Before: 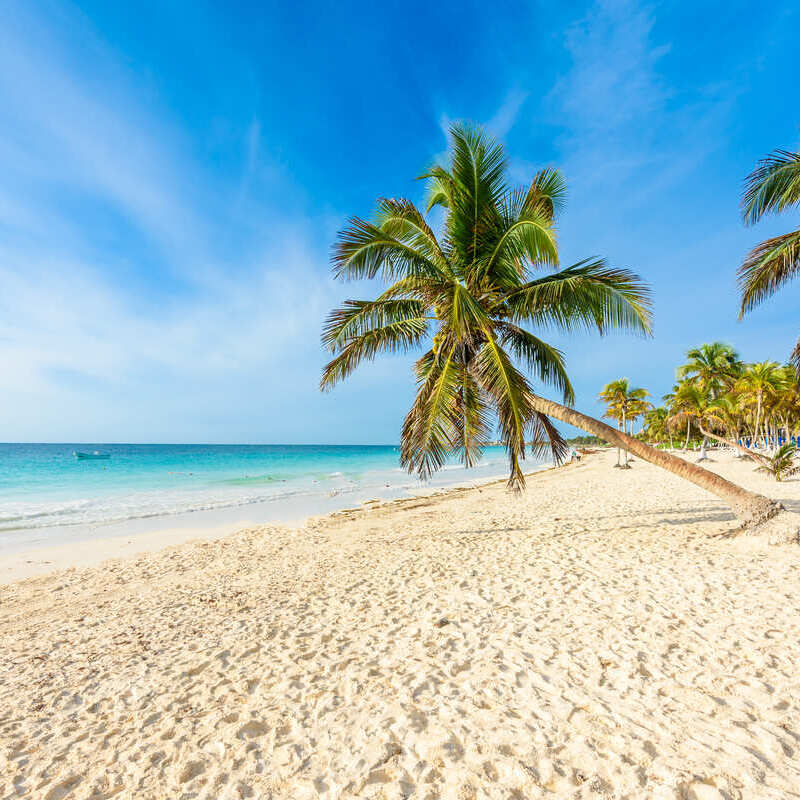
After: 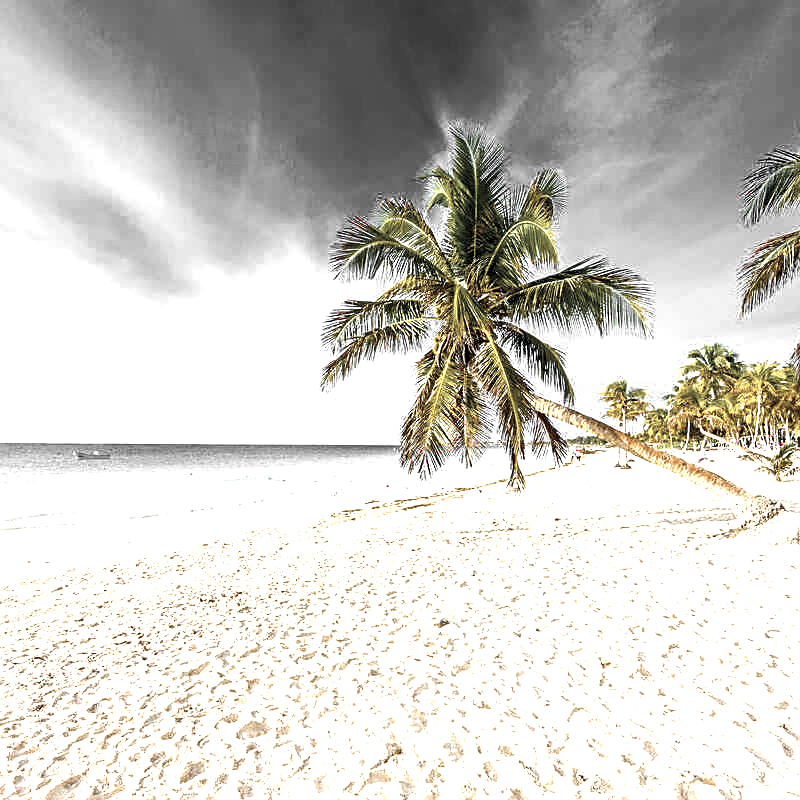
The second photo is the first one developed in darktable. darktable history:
sharpen: on, module defaults
exposure: black level correction -0.001, exposure 0.908 EV, compensate highlight preservation false
color zones: curves: ch1 [(0, 0.831) (0.08, 0.771) (0.157, 0.268) (0.241, 0.207) (0.562, -0.005) (0.714, -0.013) (0.876, 0.01) (1, 0.831)]
color balance rgb: power › luminance -3.942%, power › chroma 0.588%, power › hue 42.56°, highlights gain › chroma 0.755%, highlights gain › hue 55.52°, global offset › luminance -0.5%, perceptual saturation grading › global saturation 30.123%, global vibrance 9.641%, contrast 15.372%, saturation formula JzAzBz (2021)
